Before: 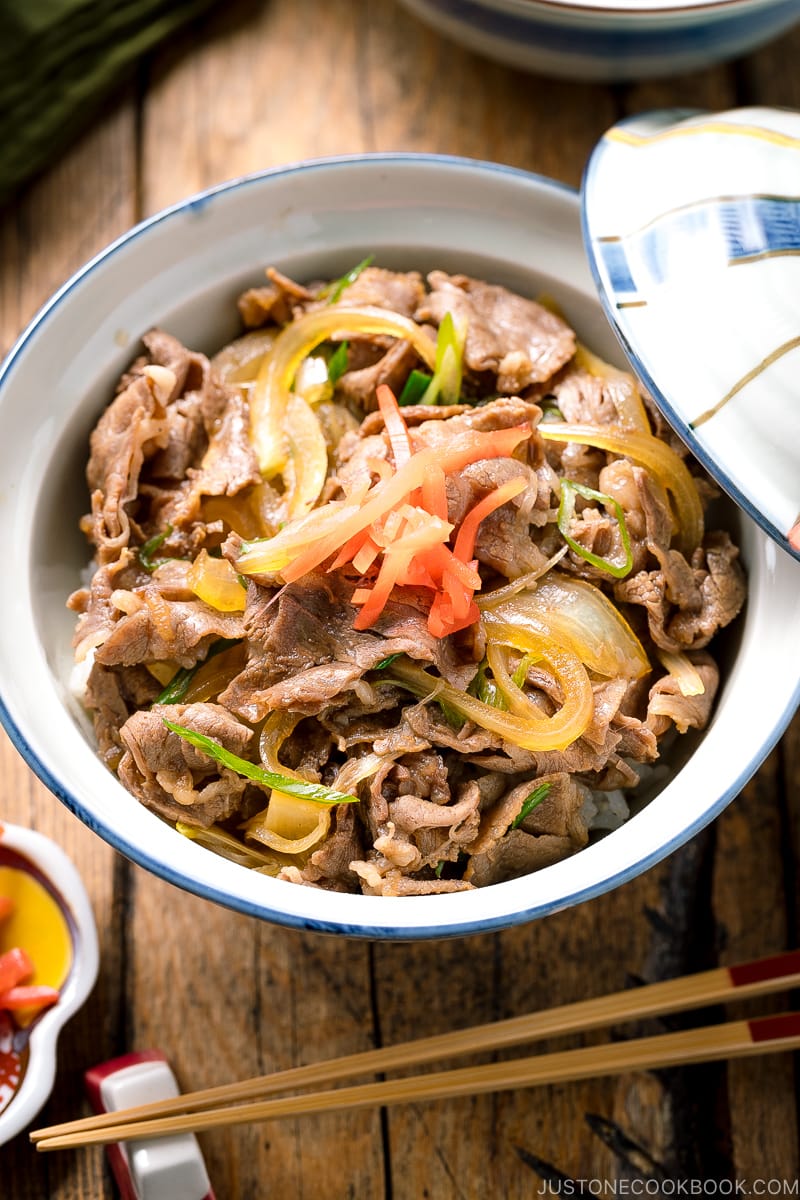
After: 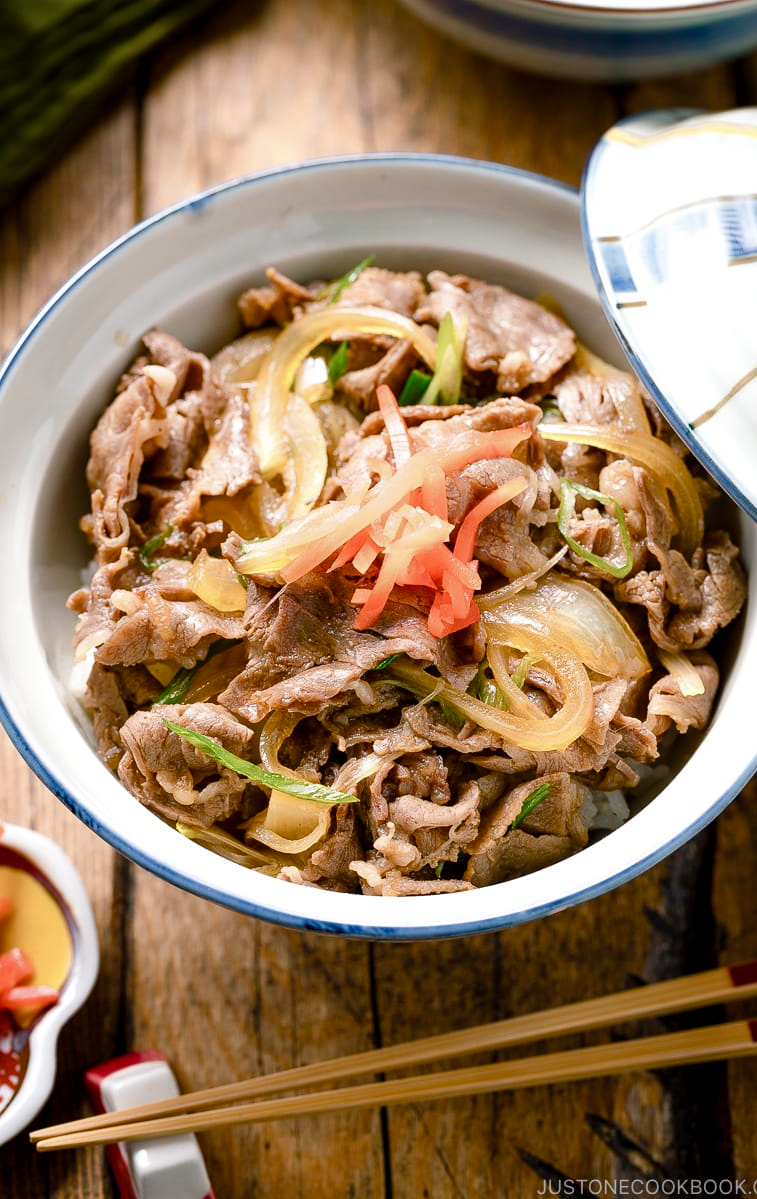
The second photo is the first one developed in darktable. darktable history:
crop and rotate: left 0%, right 5.252%
color balance rgb: perceptual saturation grading › global saturation 20%, perceptual saturation grading › highlights -49.858%, perceptual saturation grading › shadows 25.073%, global vibrance 0.628%
